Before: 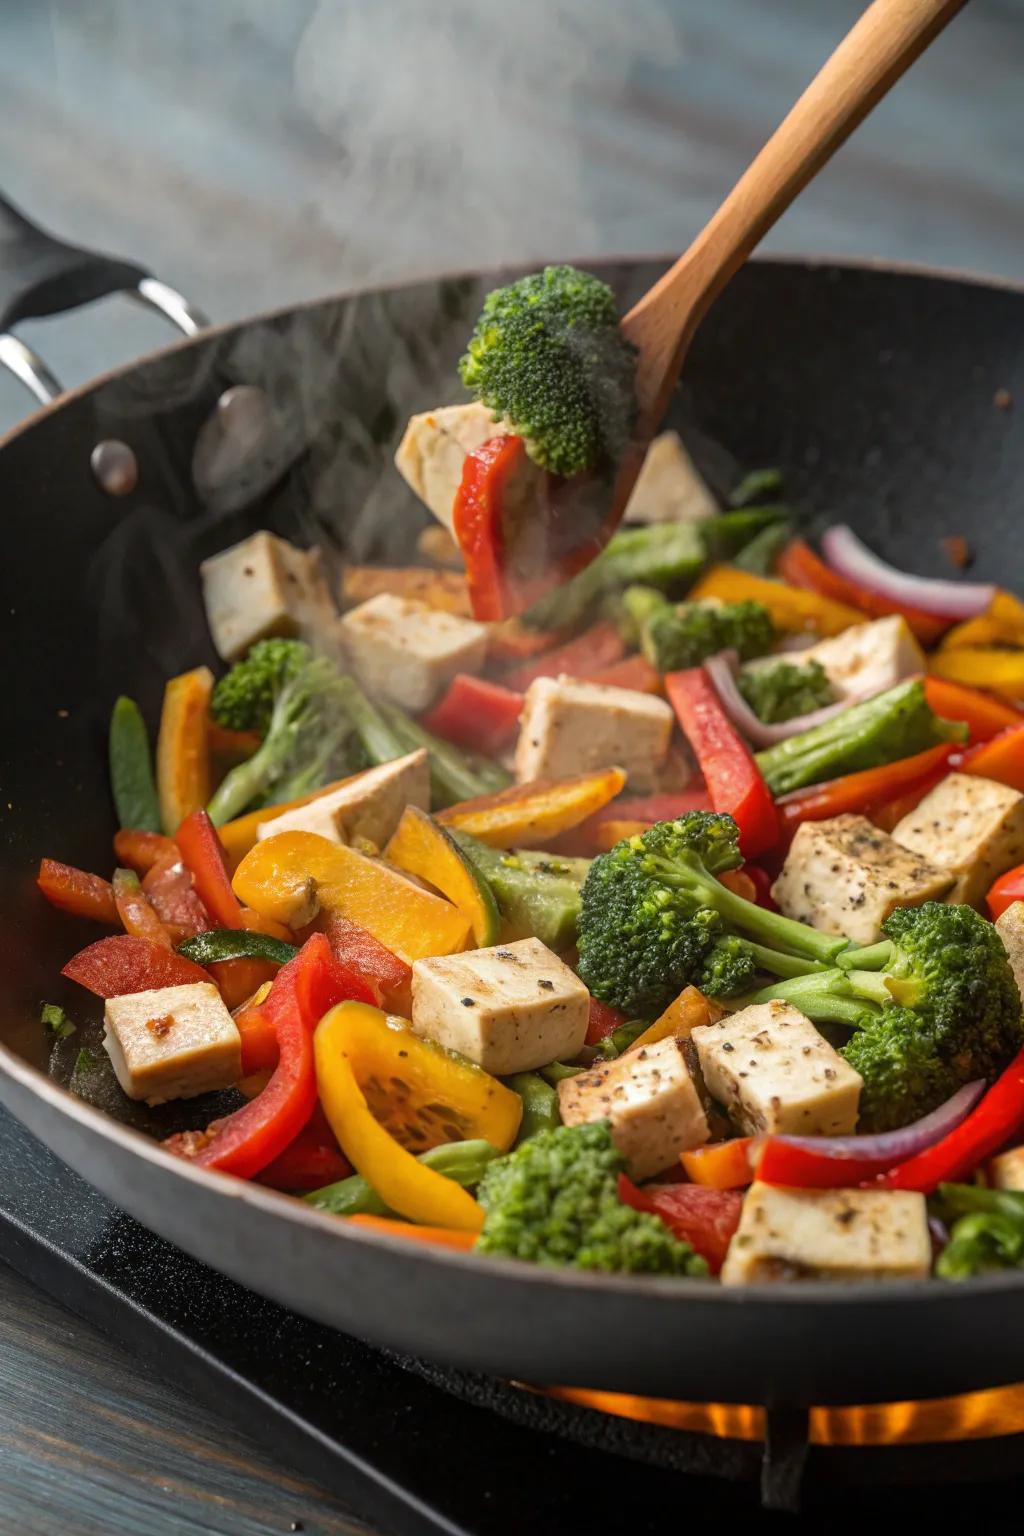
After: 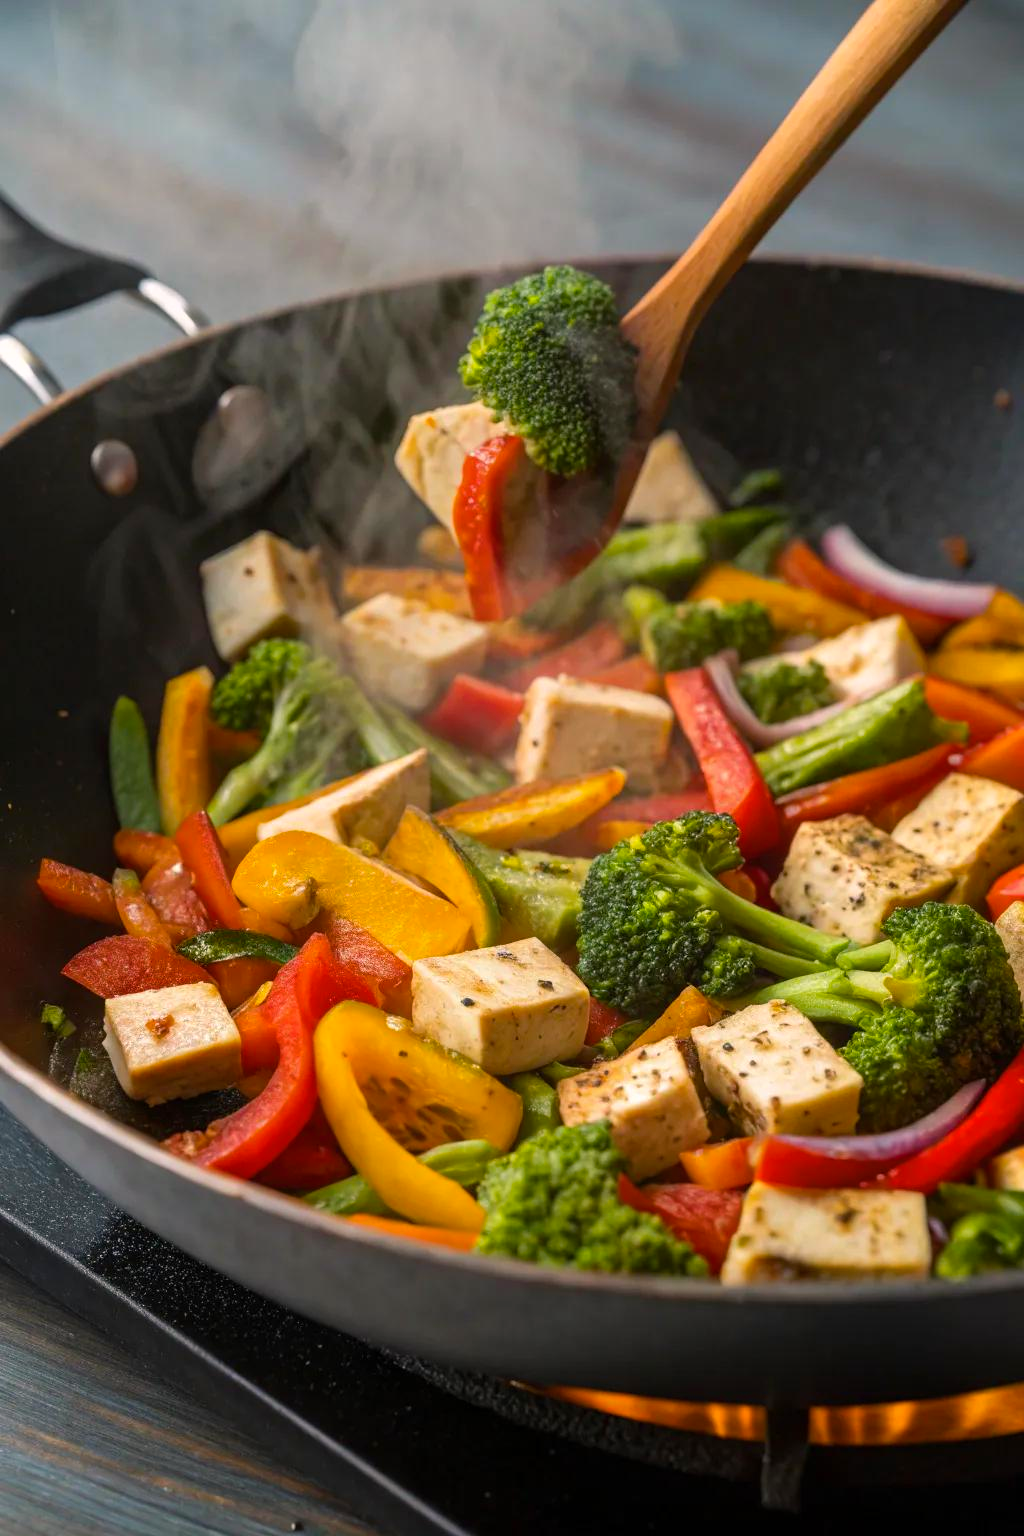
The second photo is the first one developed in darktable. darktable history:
color balance rgb: highlights gain › chroma 0.988%, highlights gain › hue 28.49°, linear chroma grading › global chroma 15.082%, perceptual saturation grading › global saturation -0.136%, global vibrance 20%
